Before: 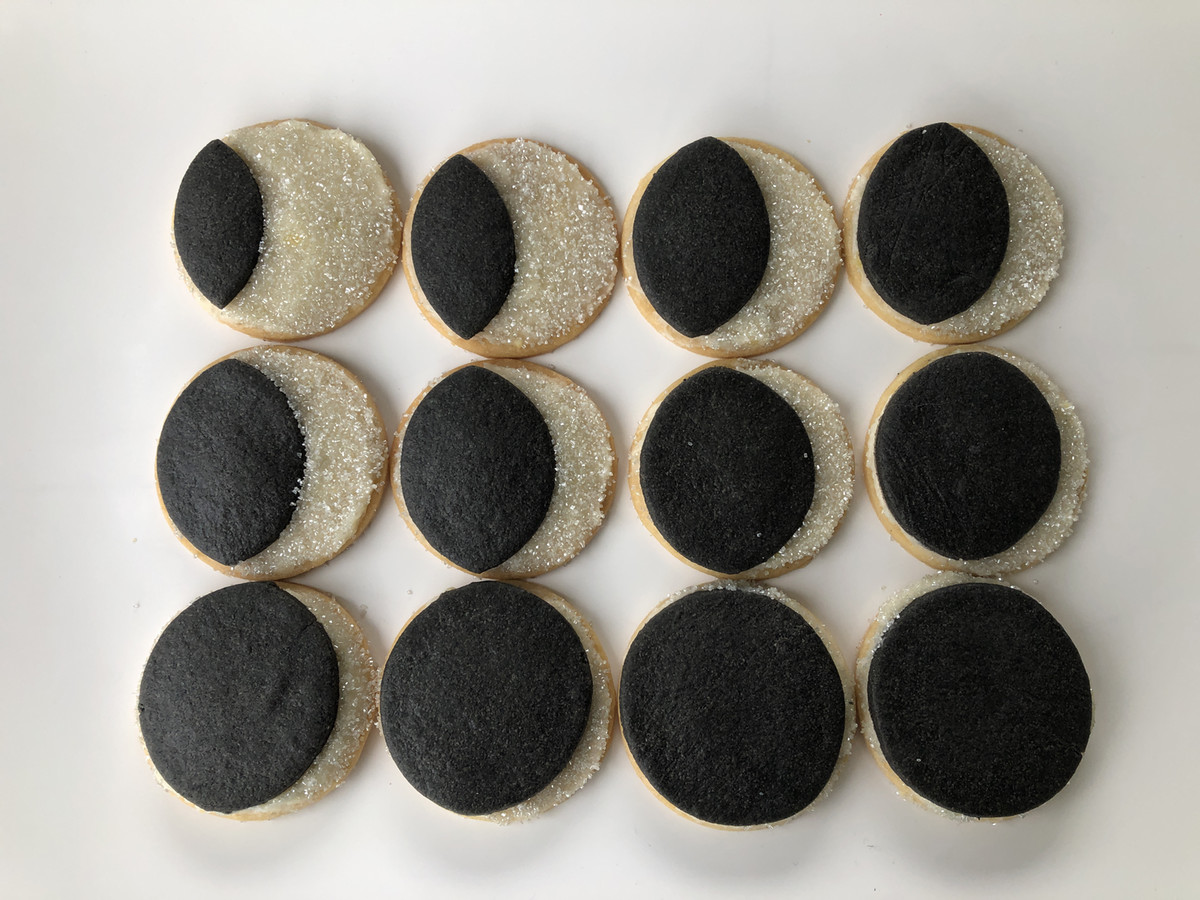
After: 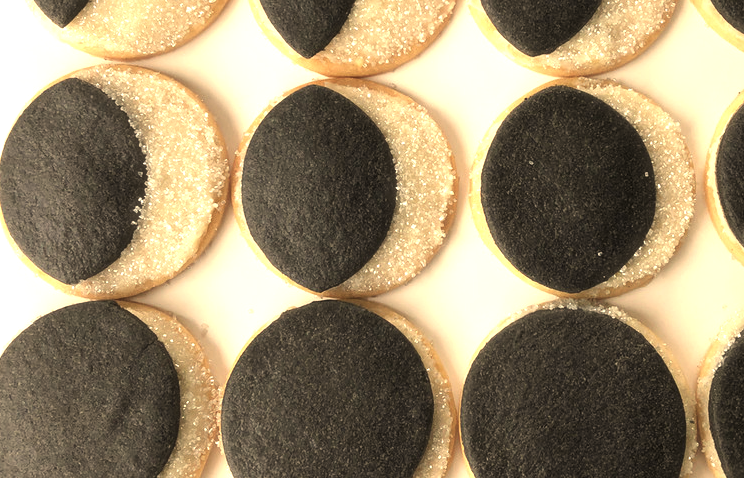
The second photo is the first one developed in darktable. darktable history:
white balance: red 1.138, green 0.996, blue 0.812
exposure: exposure 0.921 EV, compensate highlight preservation false
crop: left 13.312%, top 31.28%, right 24.627%, bottom 15.582%
levels: levels [0, 0.492, 0.984]
haze removal: strength -0.1, adaptive false
